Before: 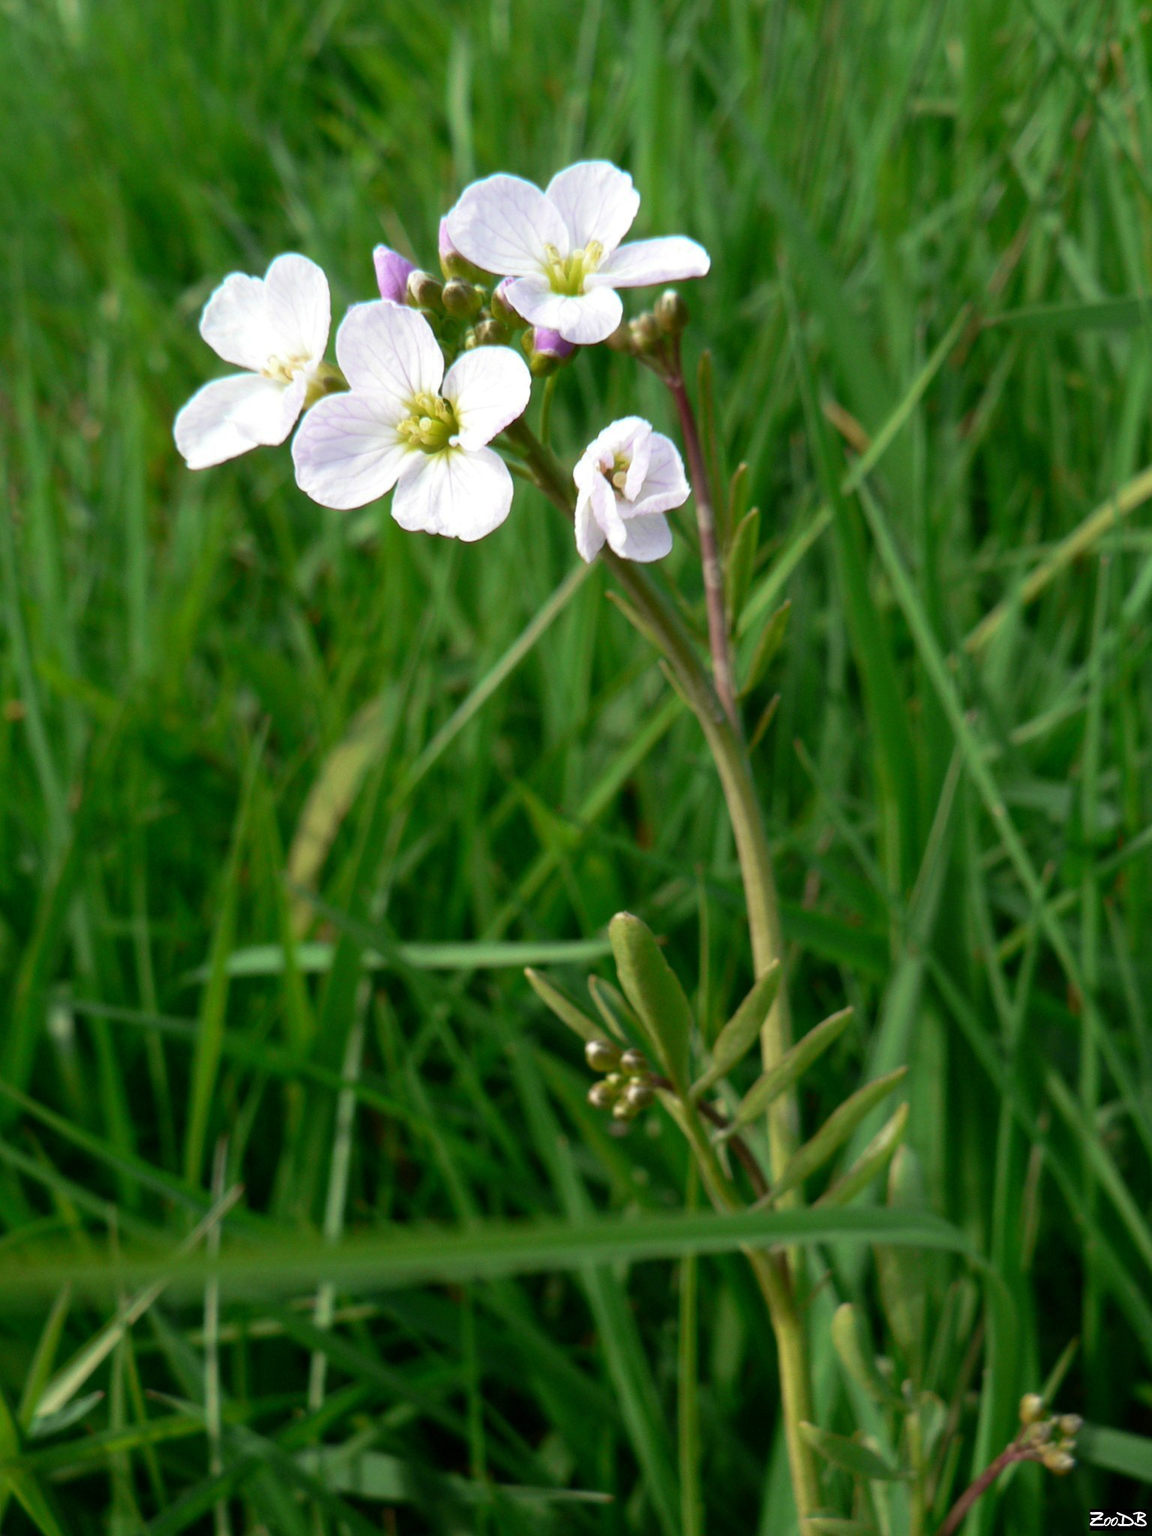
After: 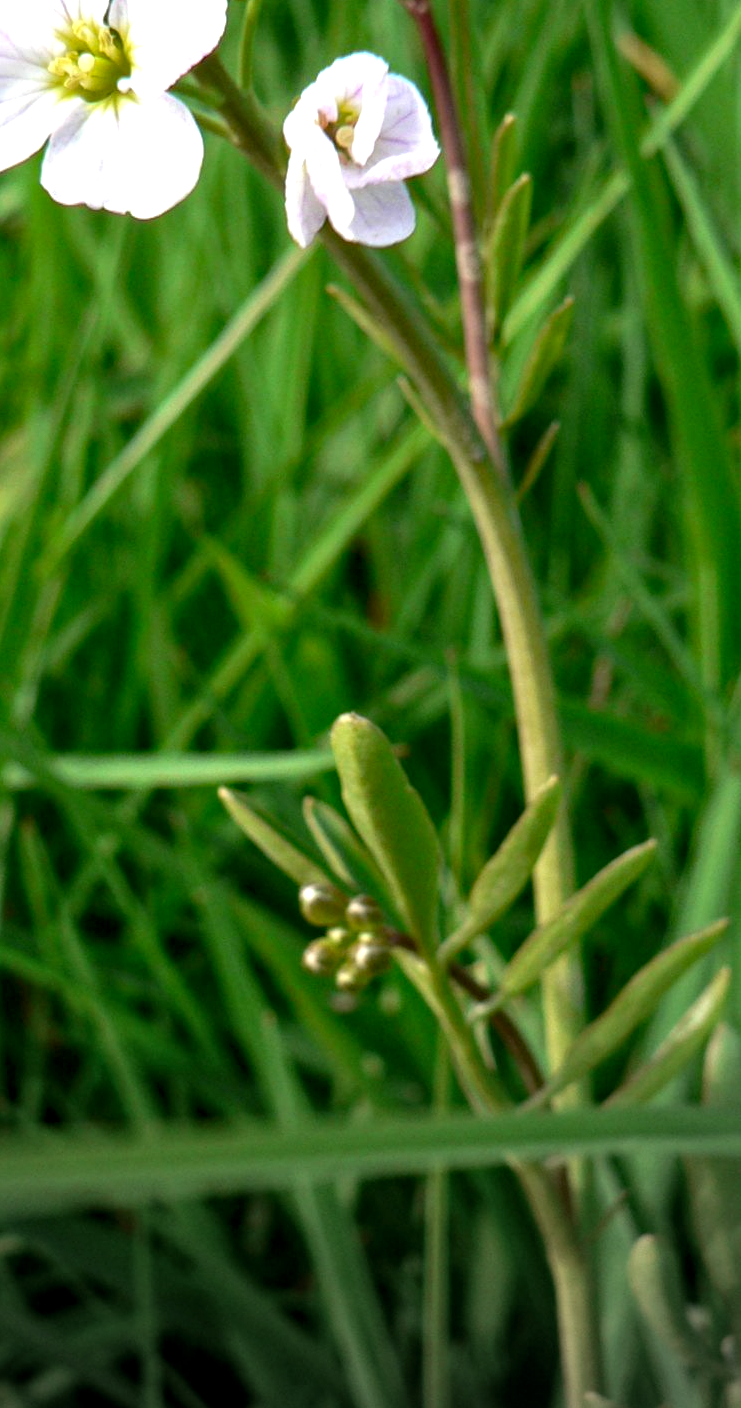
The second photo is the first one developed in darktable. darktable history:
exposure: black level correction 0, exposure 0.498 EV, compensate exposure bias true, compensate highlight preservation false
vignetting: fall-off radius 60.64%, center (-0.056, -0.359), unbound false
local contrast: detail 130%
haze removal: strength 0.287, distance 0.25, compatibility mode true, adaptive false
crop: left 31.338%, top 24.596%, right 20.404%, bottom 6.62%
